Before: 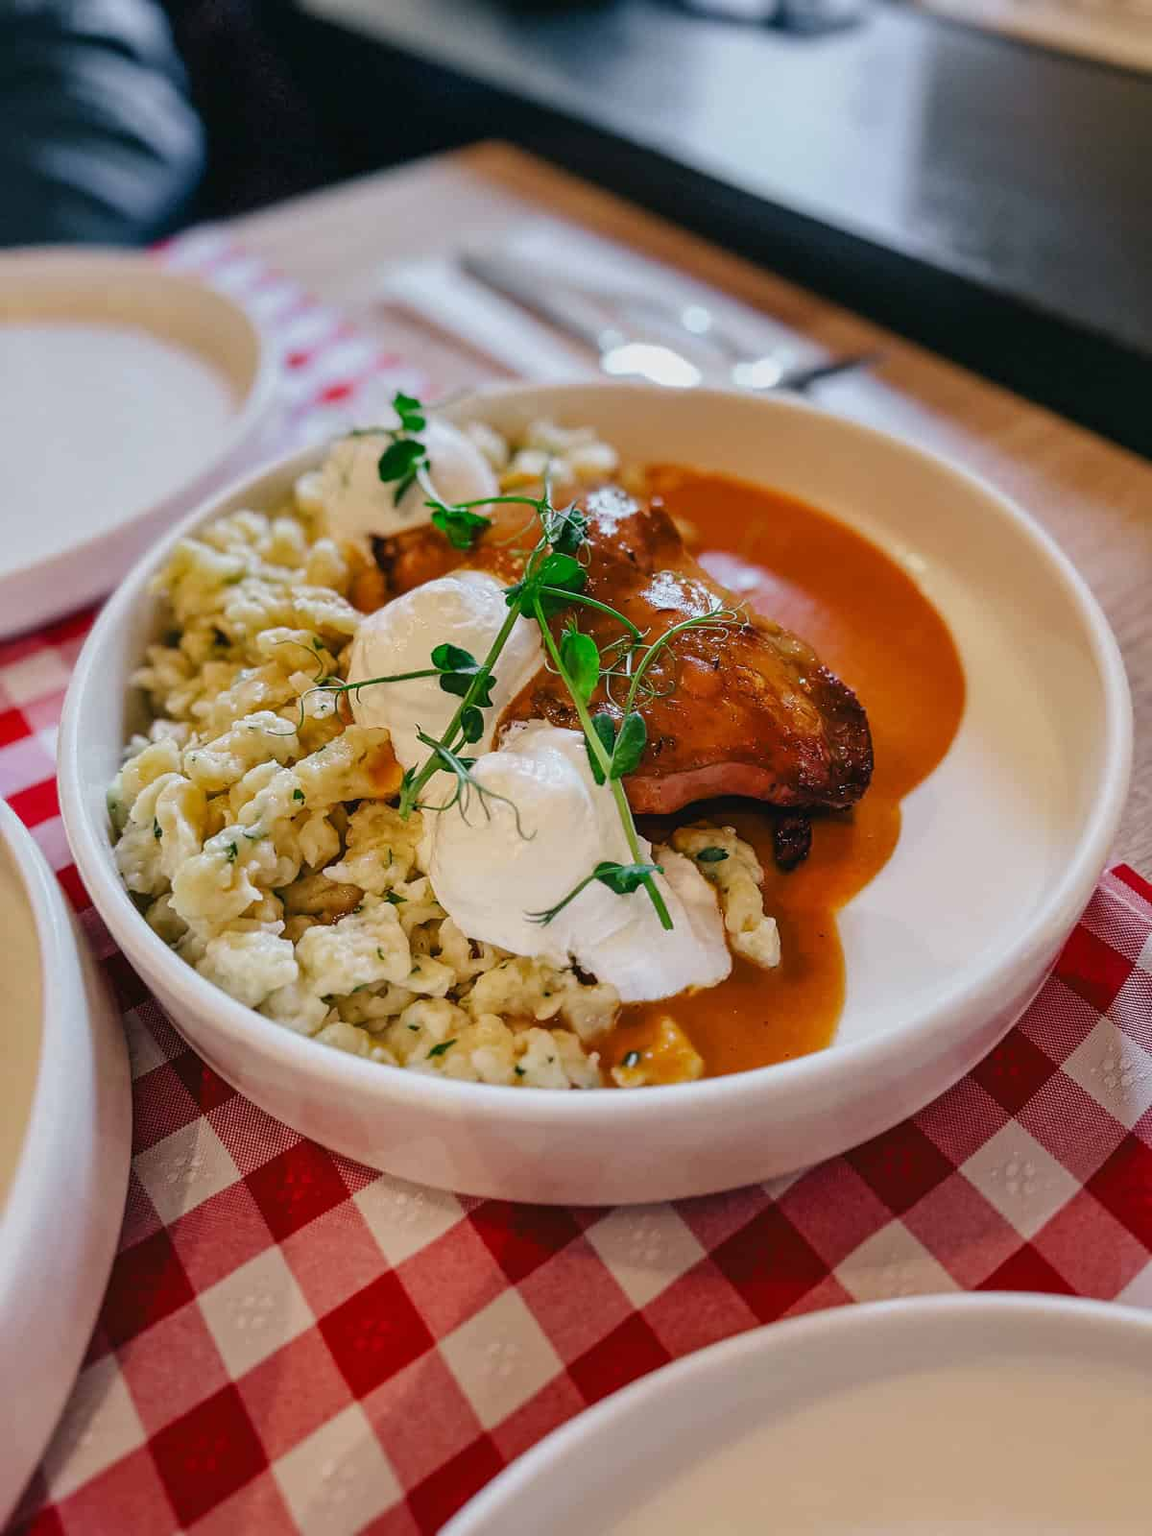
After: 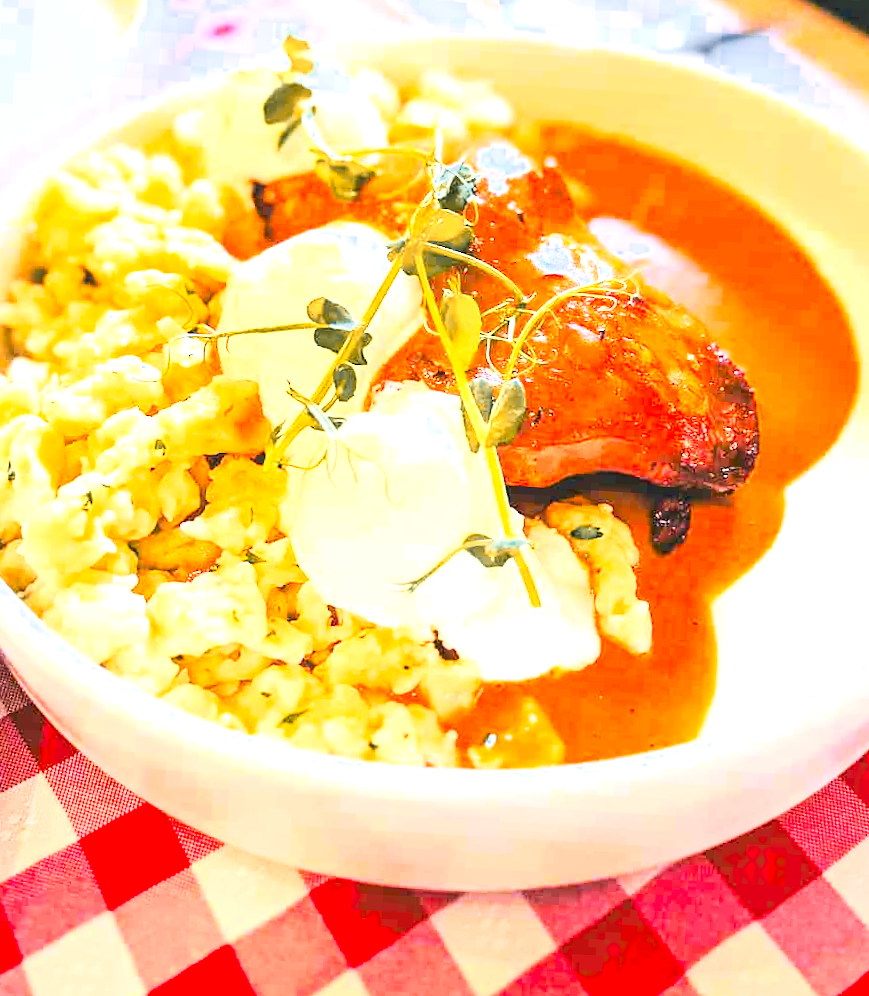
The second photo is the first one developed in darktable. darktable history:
exposure: exposure 2.207 EV, compensate exposure bias true, compensate highlight preservation false
base curve: curves: ch0 [(0, 0) (0.005, 0.002) (0.15, 0.3) (0.4, 0.7) (0.75, 0.95) (1, 1)]
crop and rotate: angle -3.34°, left 9.72%, top 20.877%, right 12.335%, bottom 12.112%
color zones: curves: ch0 [(0, 0.499) (0.143, 0.5) (0.286, 0.5) (0.429, 0.476) (0.571, 0.284) (0.714, 0.243) (0.857, 0.449) (1, 0.499)]; ch1 [(0, 0.532) (0.143, 0.645) (0.286, 0.696) (0.429, 0.211) (0.571, 0.504) (0.714, 0.493) (0.857, 0.495) (1, 0.532)]; ch2 [(0, 0.5) (0.143, 0.5) (0.286, 0.427) (0.429, 0.324) (0.571, 0.5) (0.714, 0.5) (0.857, 0.5) (1, 0.5)]
